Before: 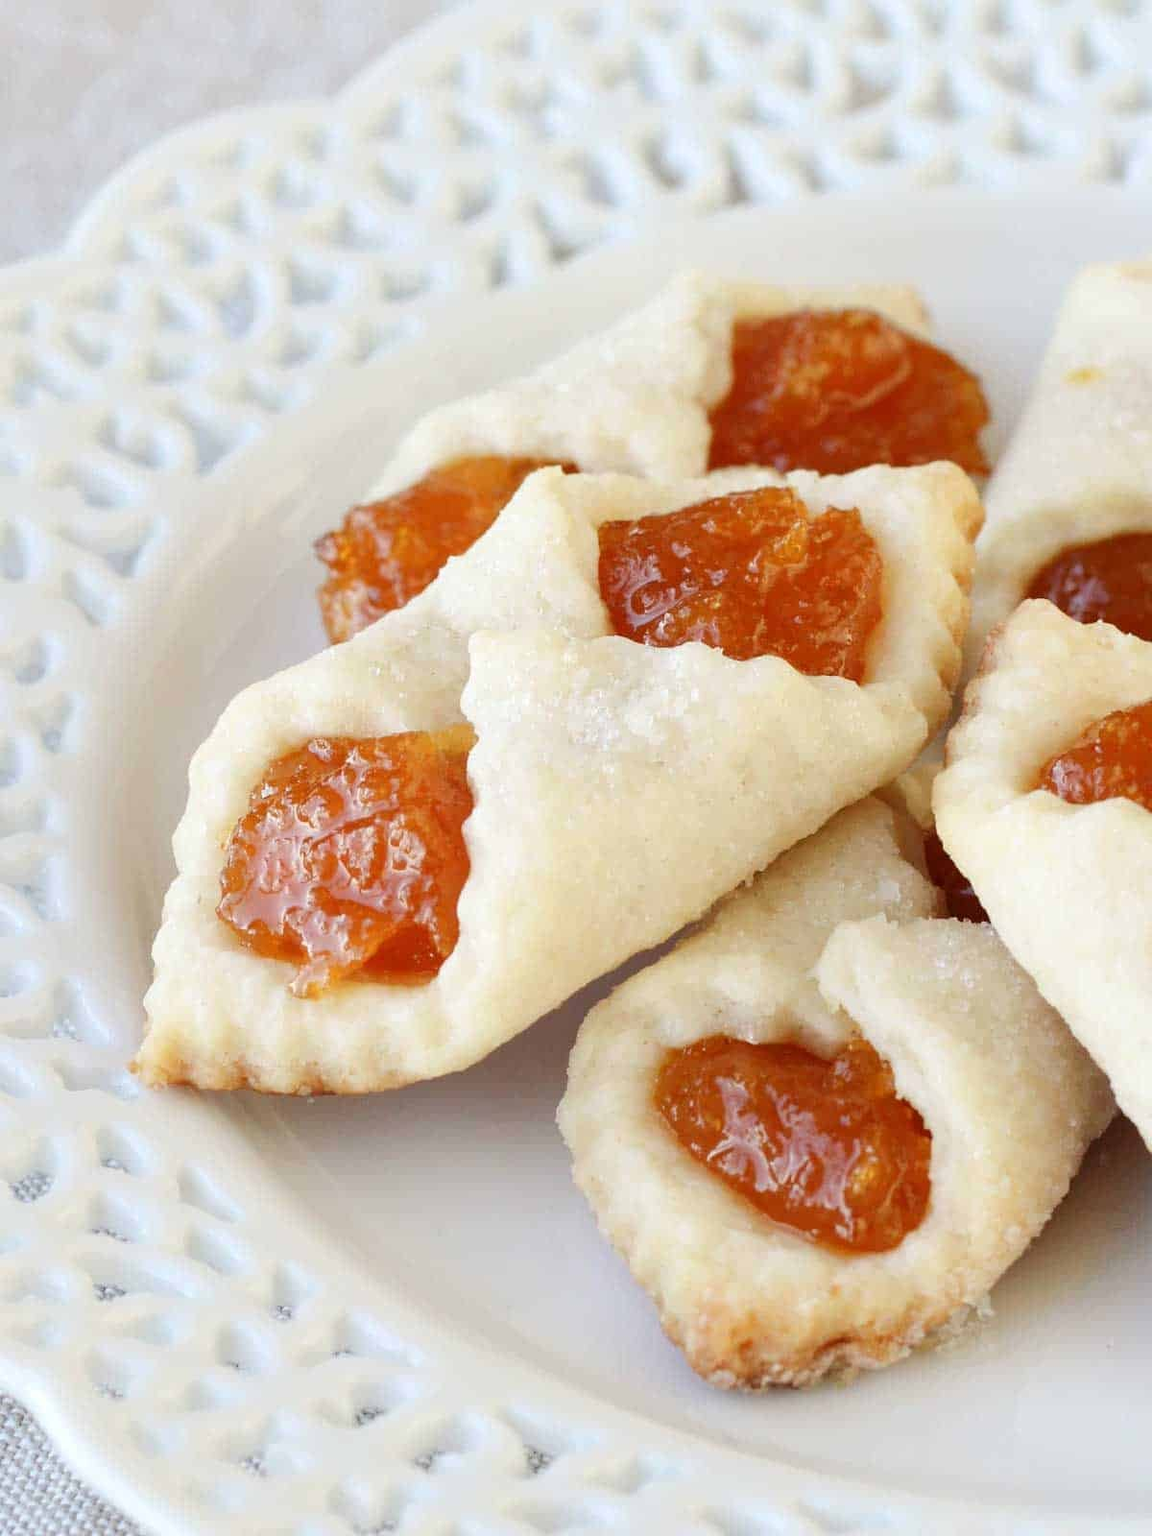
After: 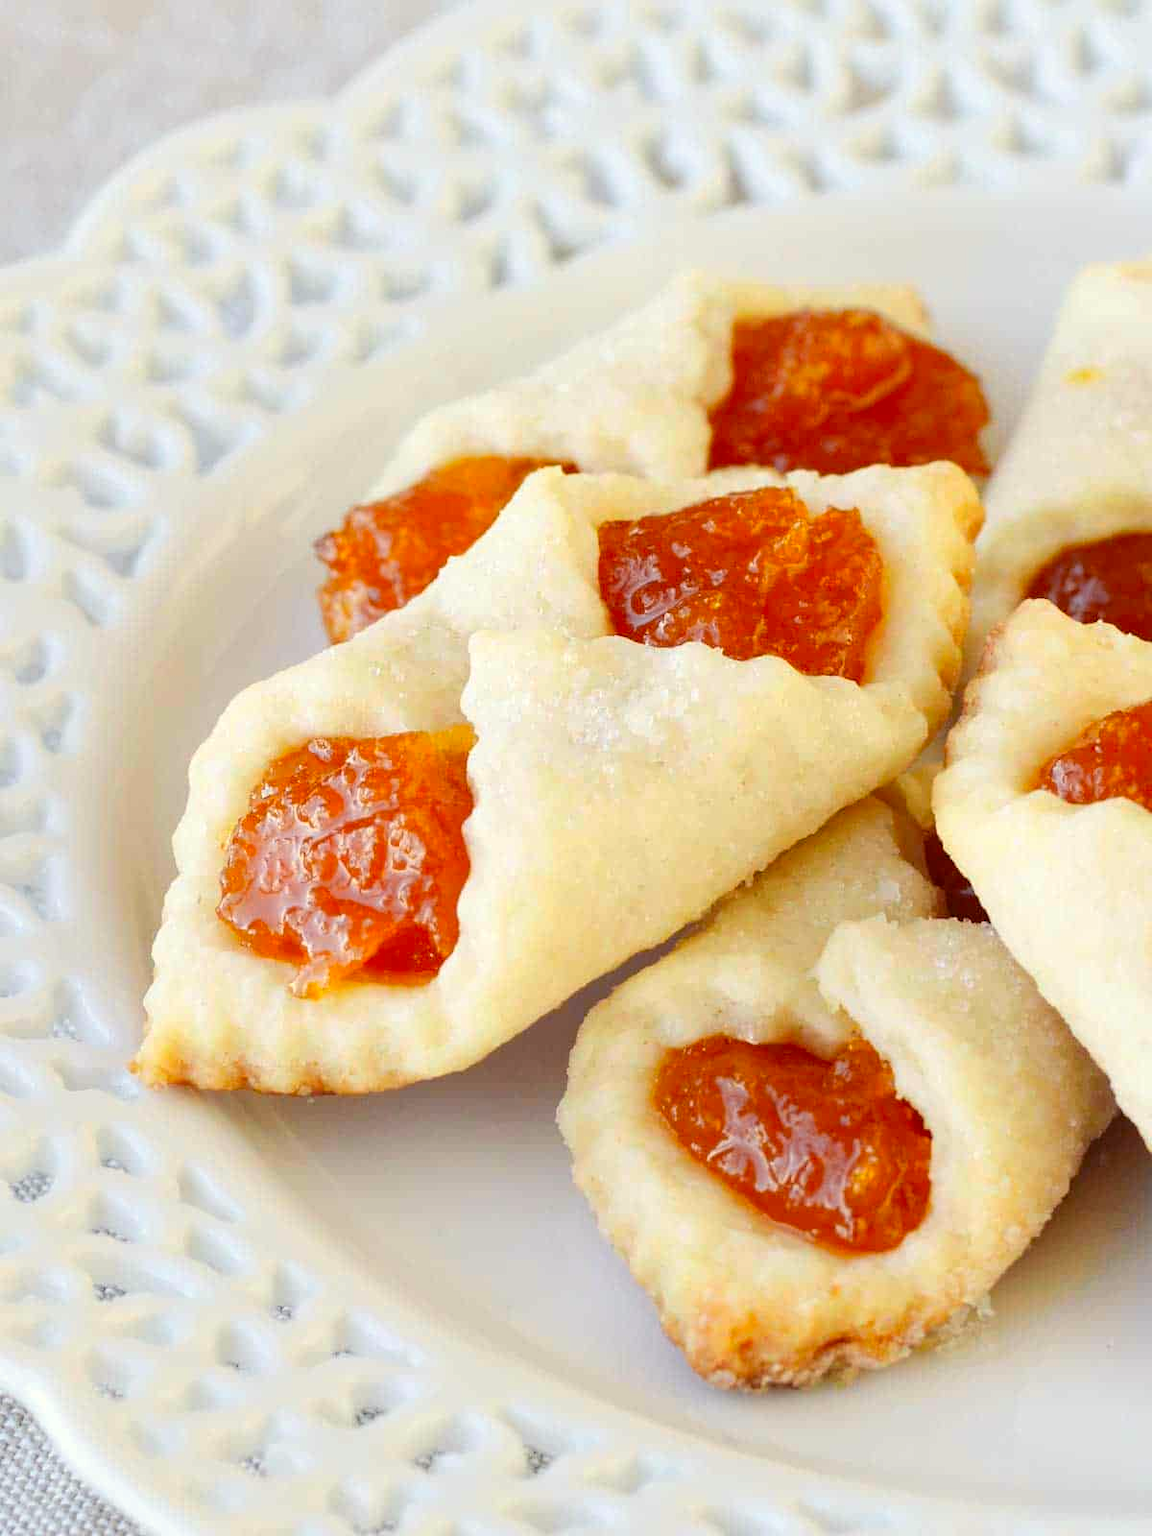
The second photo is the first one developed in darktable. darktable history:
color correction: highlights b* 2.97
color zones: curves: ch0 [(0.224, 0.526) (0.75, 0.5)]; ch1 [(0.055, 0.526) (0.224, 0.761) (0.377, 0.526) (0.75, 0.5)]
